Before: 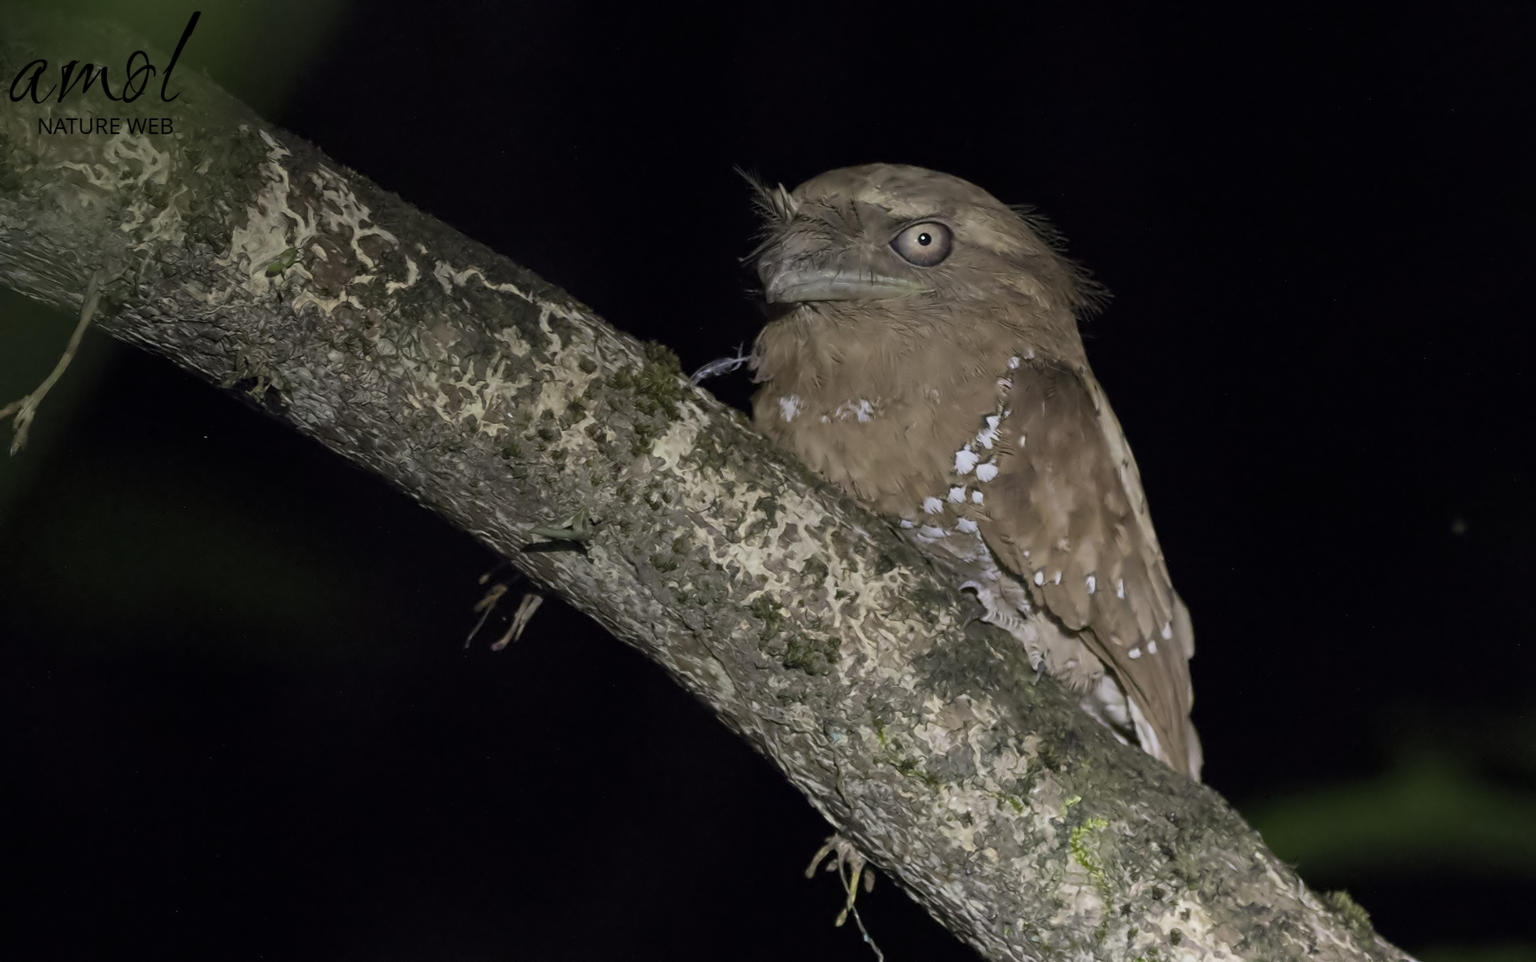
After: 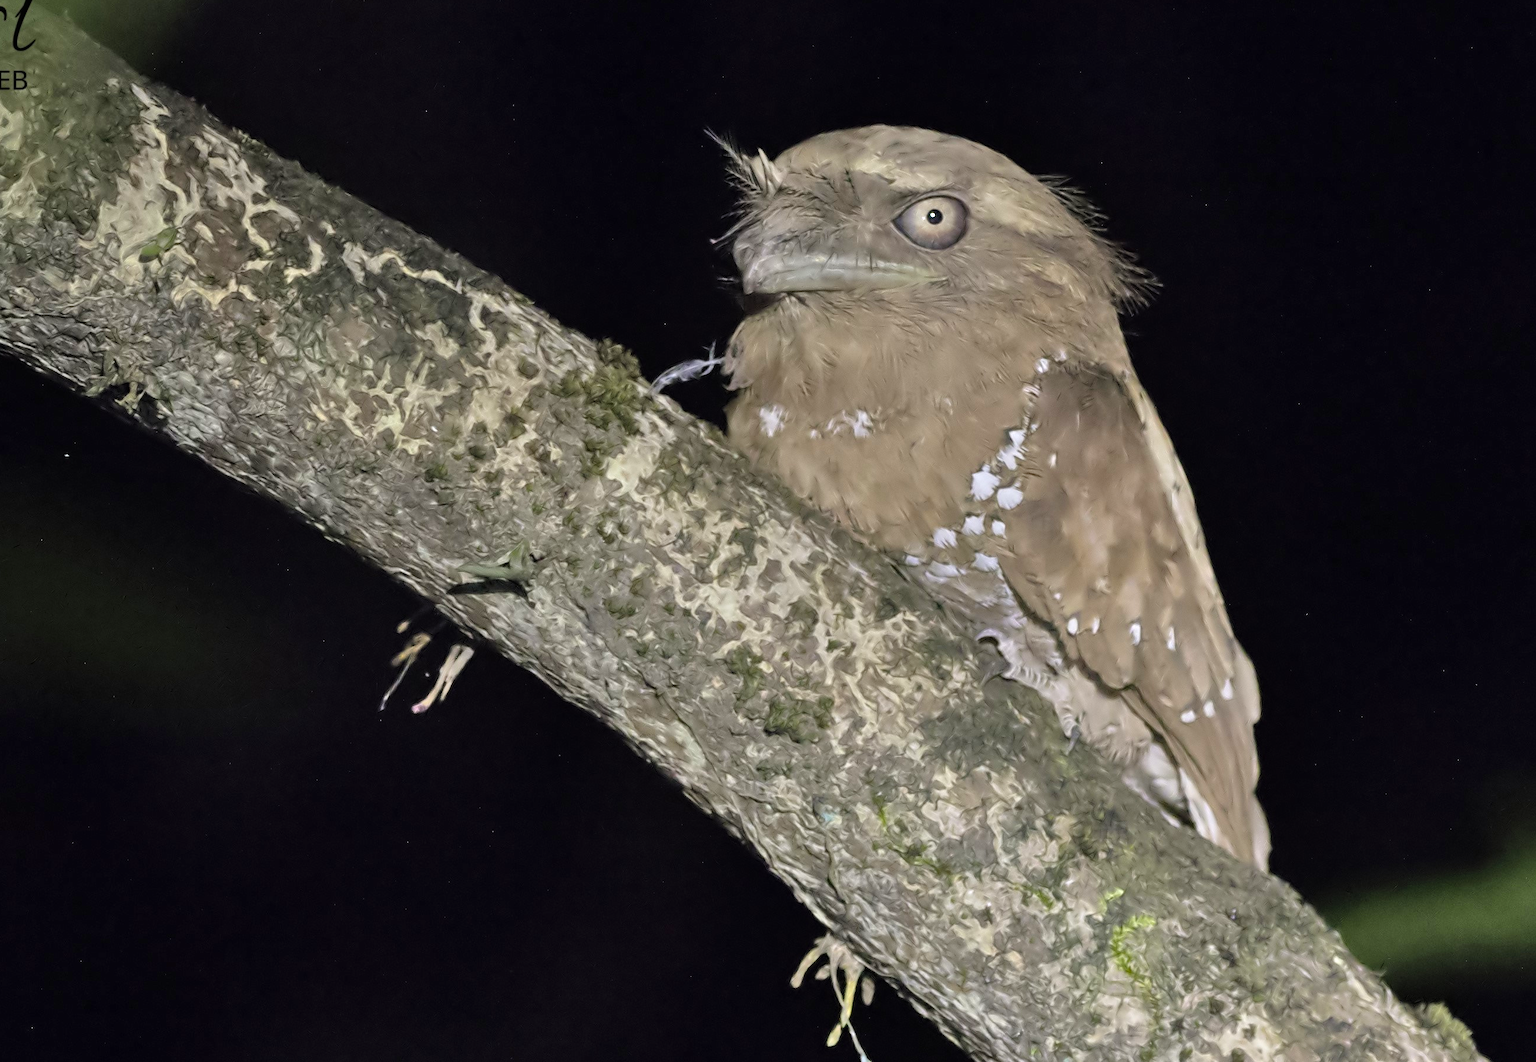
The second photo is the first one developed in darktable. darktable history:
tone equalizer: -7 EV 0.15 EV, -6 EV 0.6 EV, -5 EV 1.15 EV, -4 EV 1.33 EV, -3 EV 1.15 EV, -2 EV 0.6 EV, -1 EV 0.15 EV, mask exposure compensation -0.5 EV
crop: left 9.807%, top 6.259%, right 7.334%, bottom 2.177%
local contrast: mode bilateral grid, contrast 100, coarseness 100, detail 91%, midtone range 0.2
shadows and highlights: white point adjustment 0.05, highlights color adjustment 55.9%, soften with gaussian
